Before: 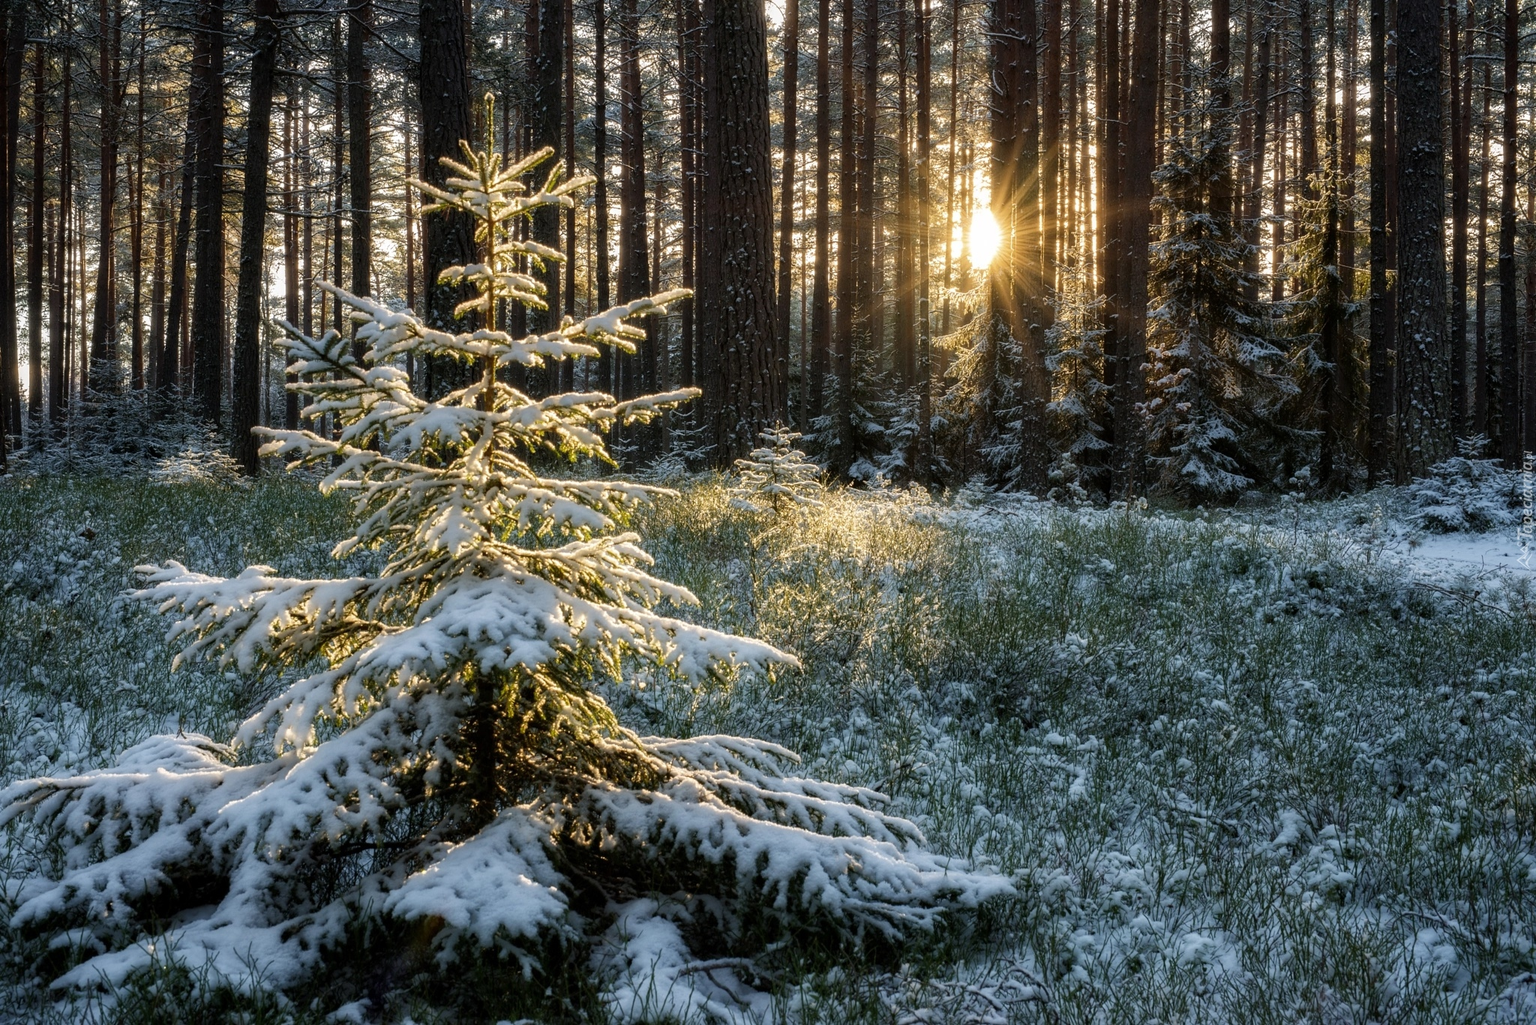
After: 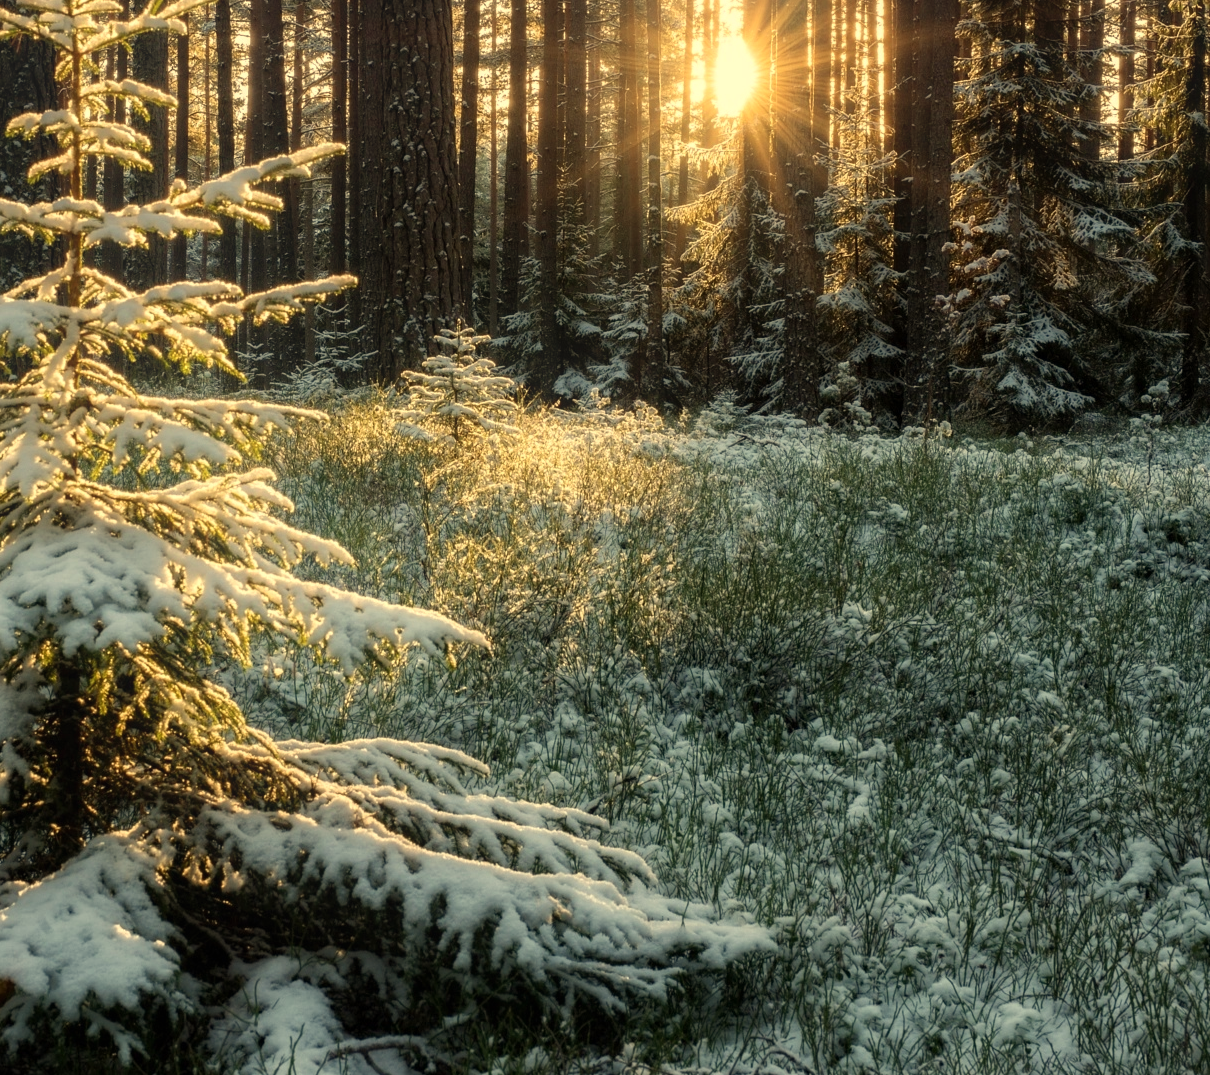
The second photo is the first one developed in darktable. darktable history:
crop and rotate: left 28.256%, top 17.734%, right 12.656%, bottom 3.573%
white balance: red 1.08, blue 0.791
bloom: size 16%, threshold 98%, strength 20%
